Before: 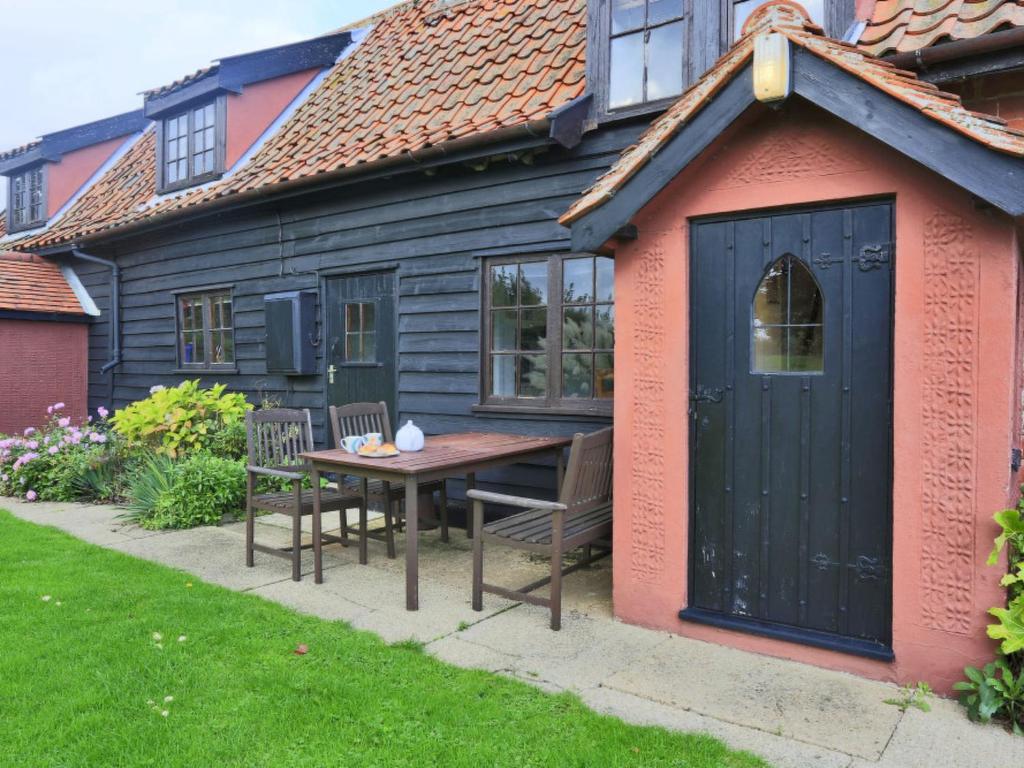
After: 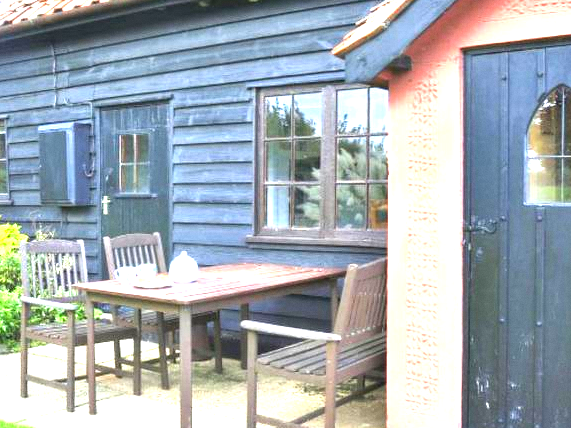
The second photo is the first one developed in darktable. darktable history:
color correction: saturation 1.11
exposure: black level correction 0, exposure 2 EV, compensate highlight preservation false
grain: coarseness 0.09 ISO, strength 10%
crop and rotate: left 22.13%, top 22.054%, right 22.026%, bottom 22.102%
